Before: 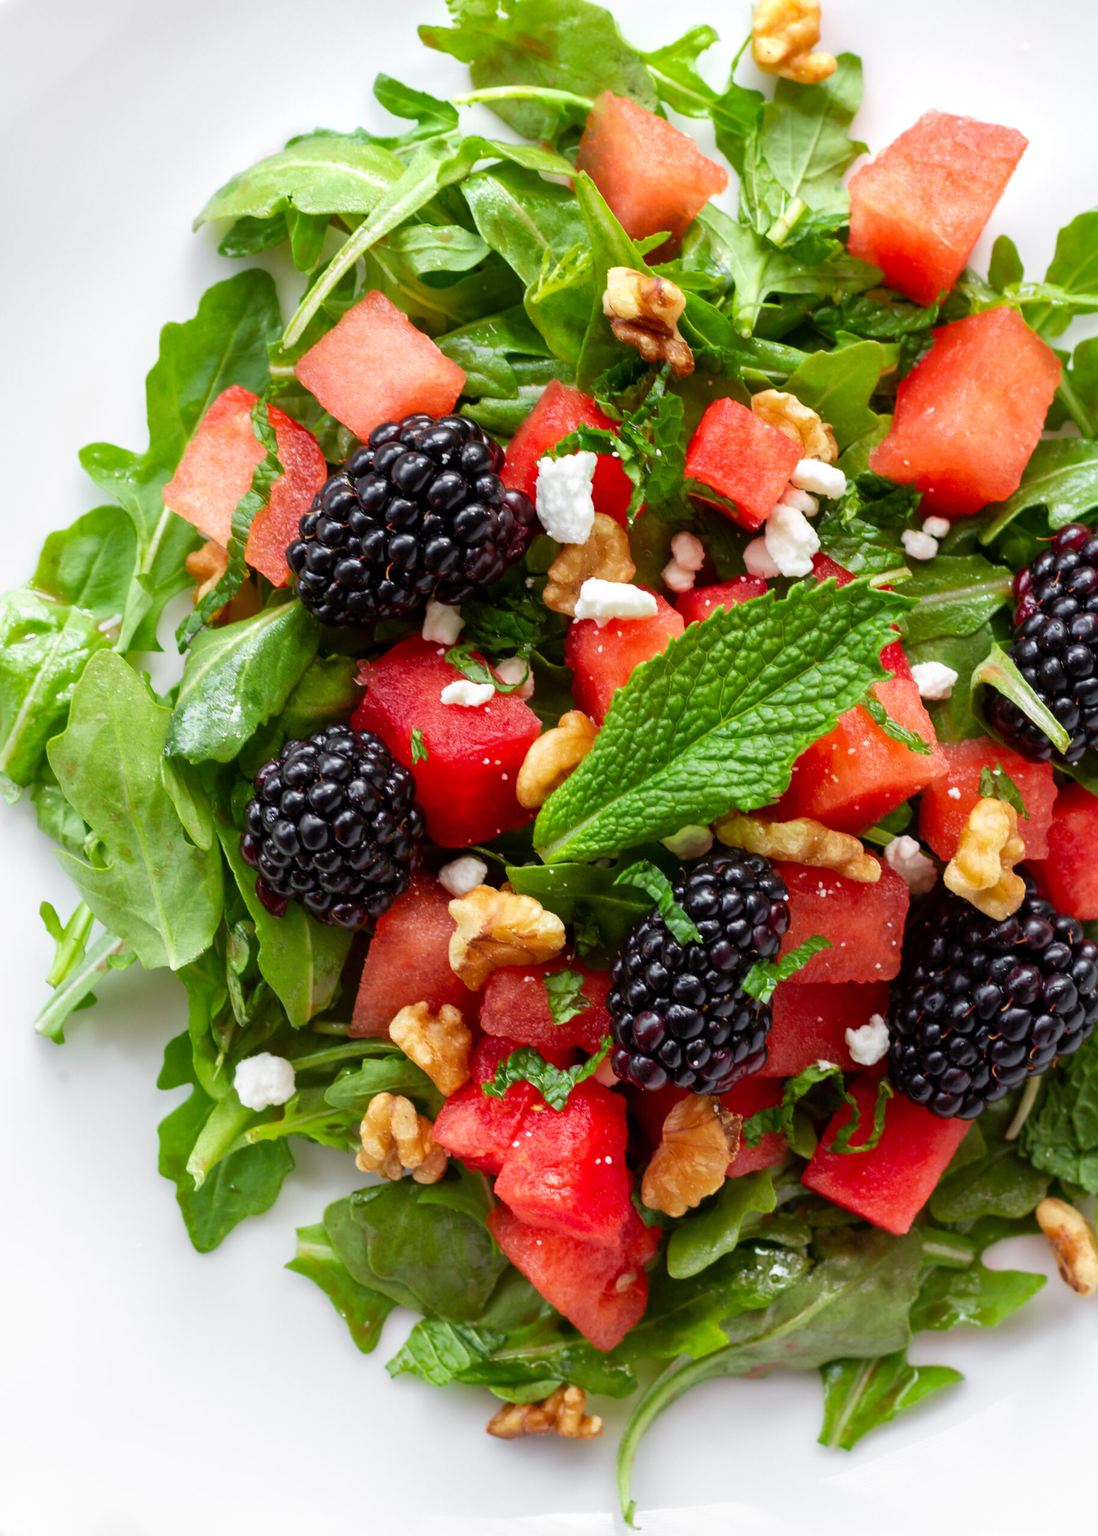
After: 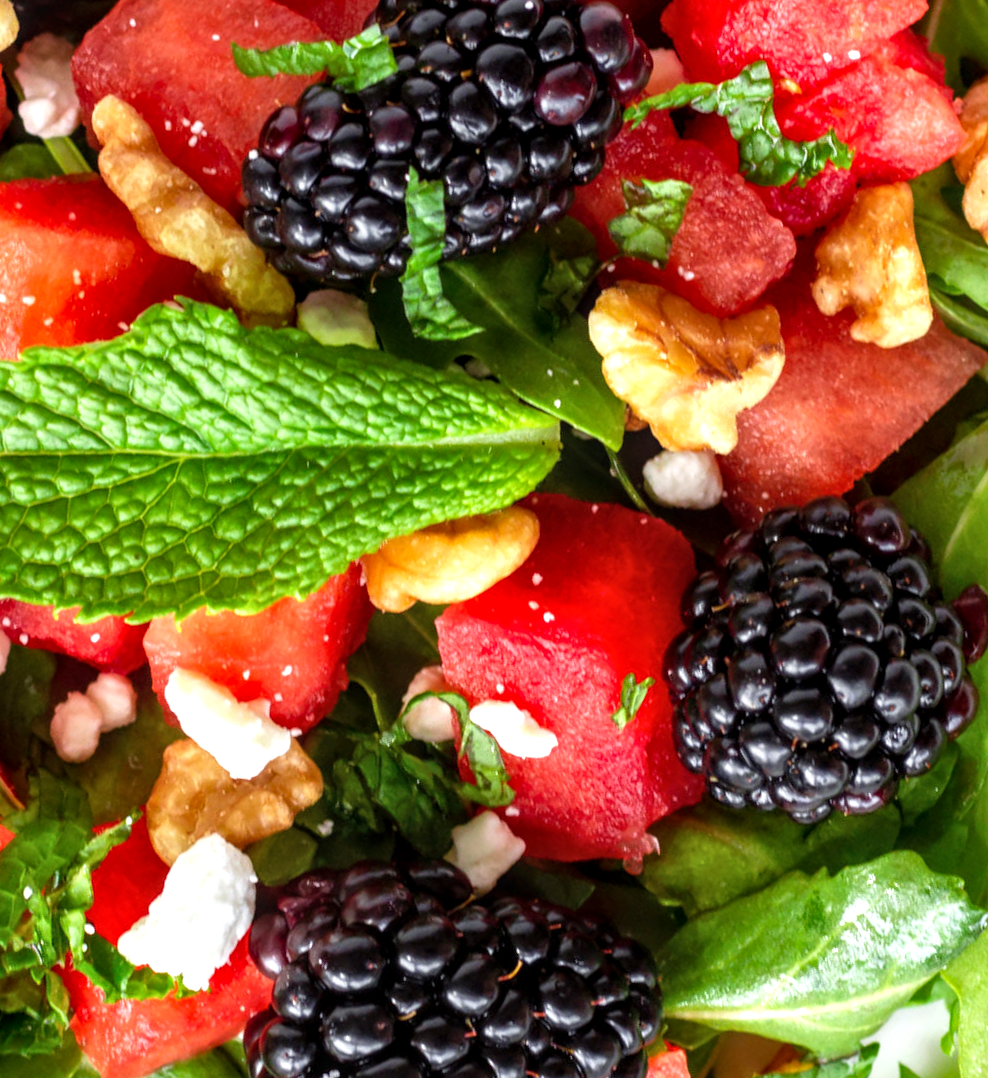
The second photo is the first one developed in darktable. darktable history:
crop and rotate: angle 147.03°, left 9.225%, top 15.596%, right 4.369%, bottom 16.959%
exposure: exposure 0.609 EV, compensate exposure bias true, compensate highlight preservation false
local contrast: on, module defaults
